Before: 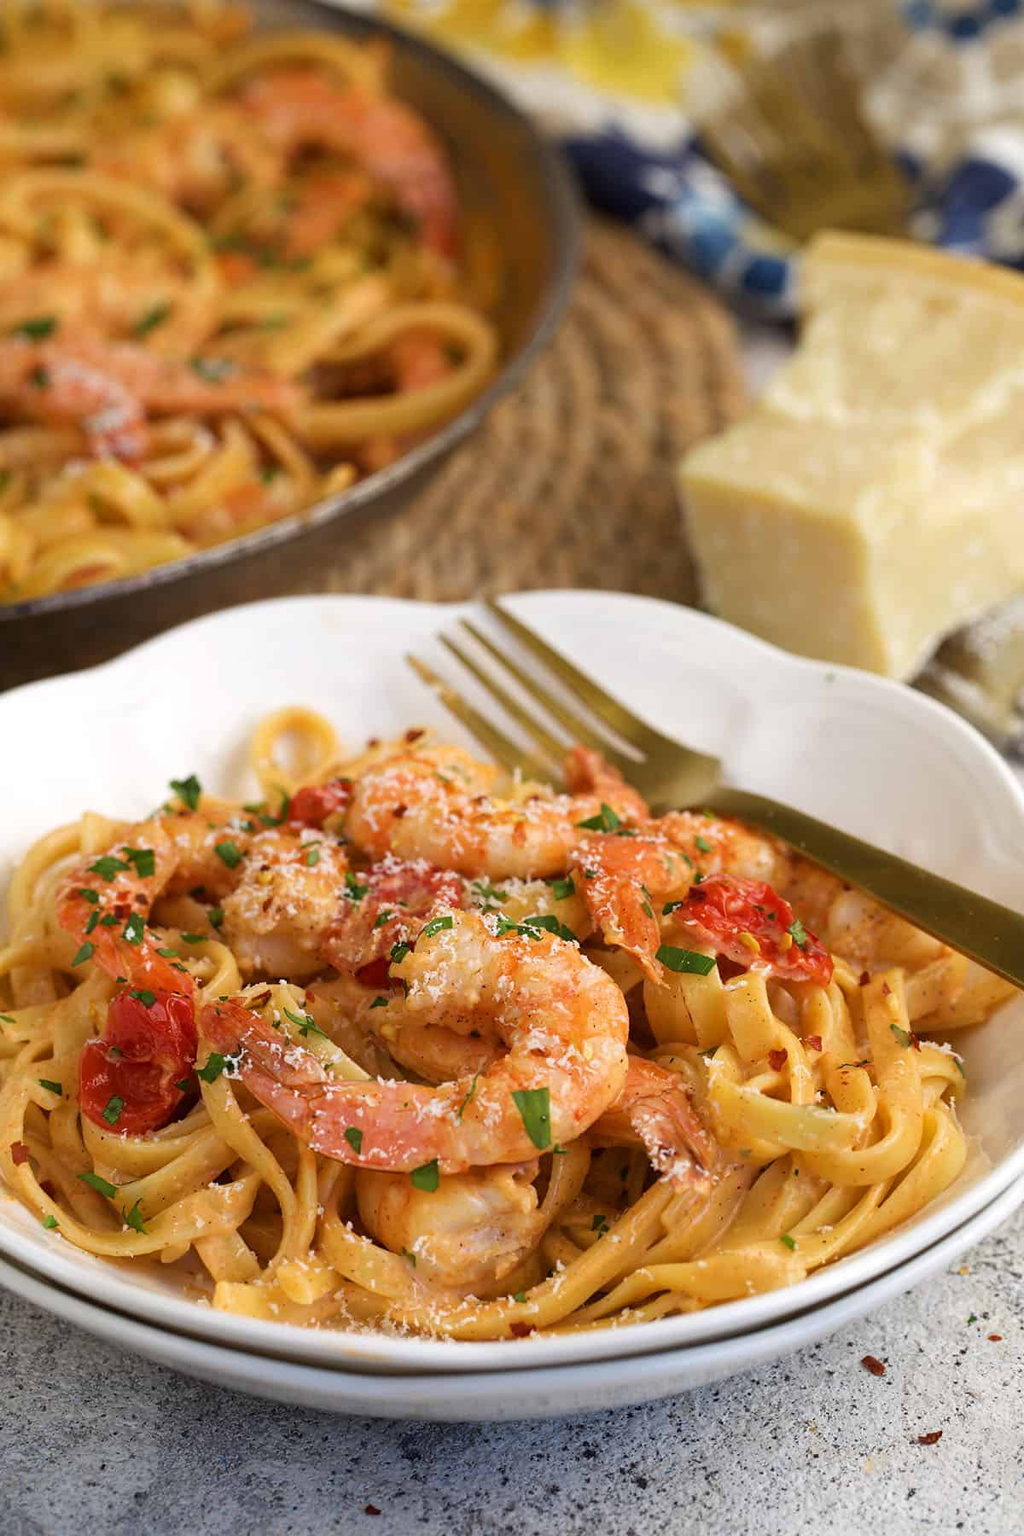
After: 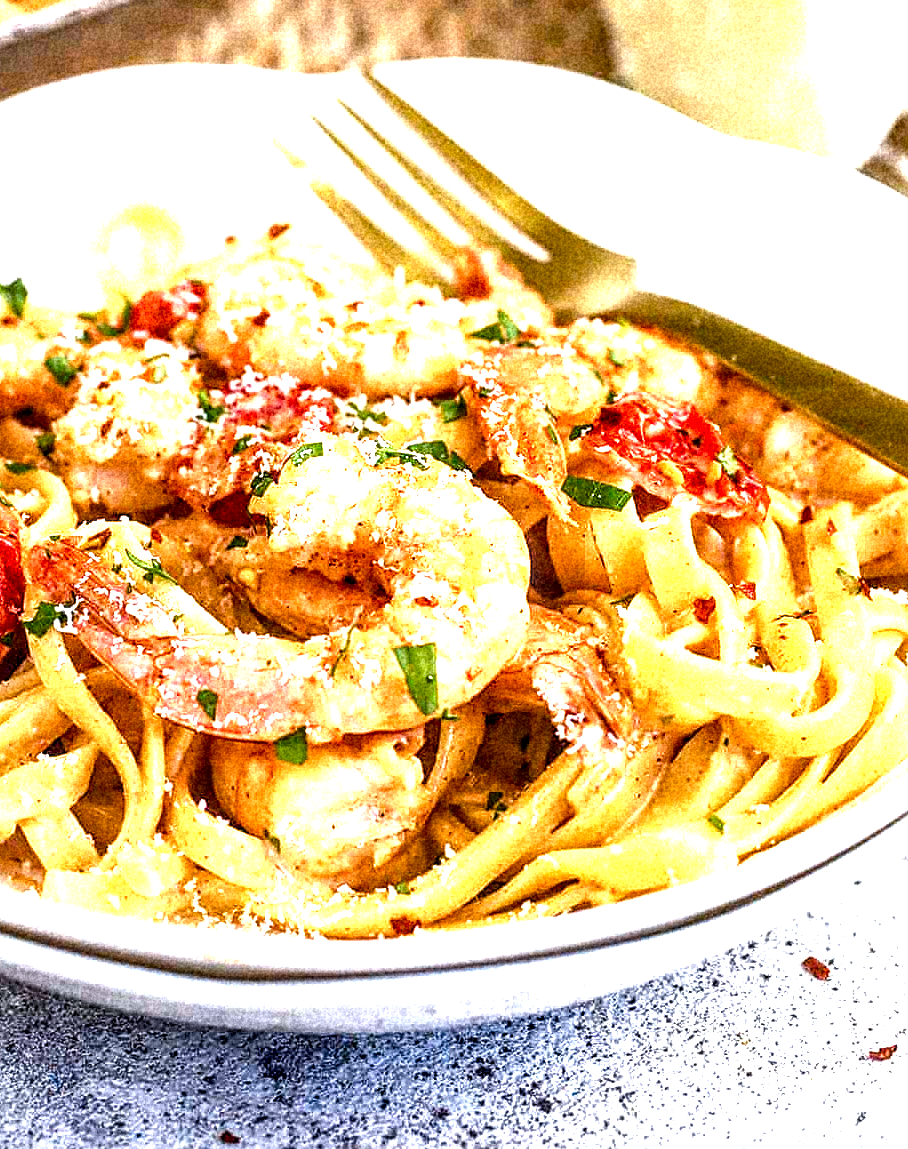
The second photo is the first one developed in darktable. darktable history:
crop and rotate: left 17.299%, top 35.115%, right 7.015%, bottom 1.024%
sharpen: on, module defaults
color calibration: illuminant as shot in camera, x 0.358, y 0.373, temperature 4628.91 K
exposure: black level correction 0, exposure 1.2 EV, compensate exposure bias true, compensate highlight preservation false
local contrast: highlights 19%, detail 186%
tone equalizer: on, module defaults
color balance rgb: perceptual saturation grading › mid-tones 6.33%, perceptual saturation grading › shadows 72.44%, perceptual brilliance grading › highlights 11.59%, contrast 5.05%
grain: coarseness 46.9 ISO, strength 50.21%, mid-tones bias 0%
